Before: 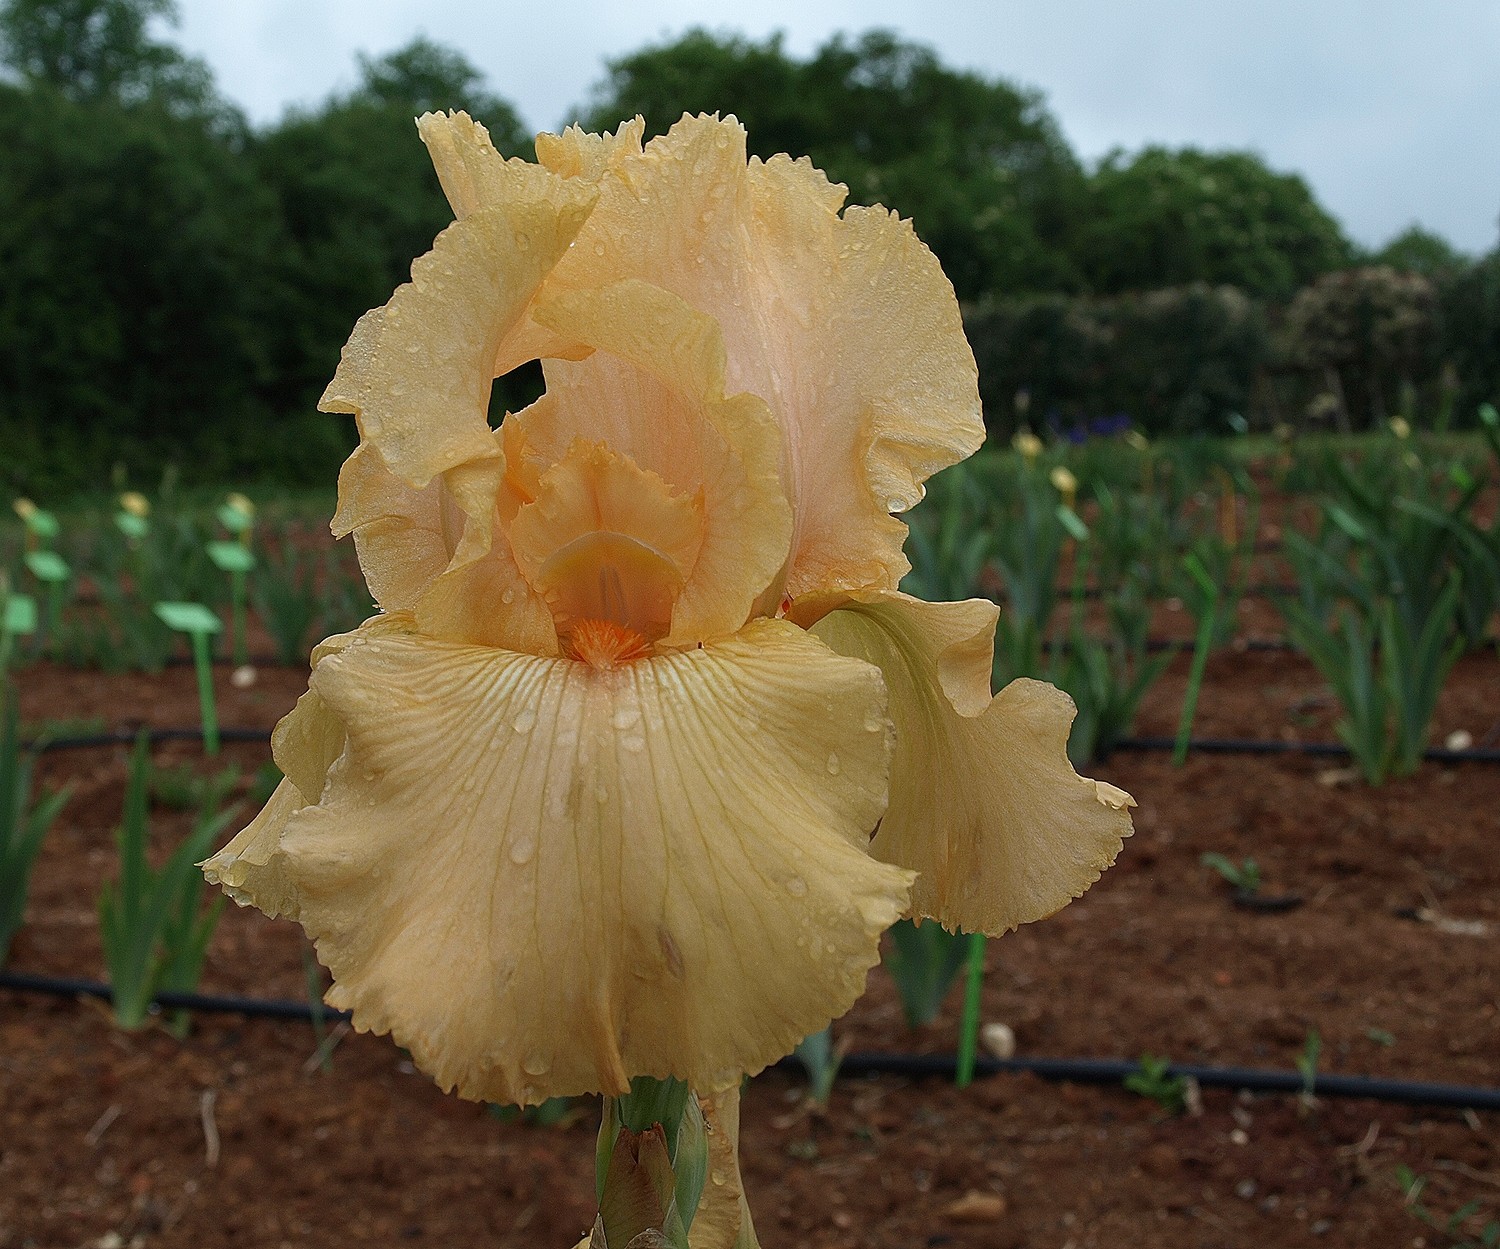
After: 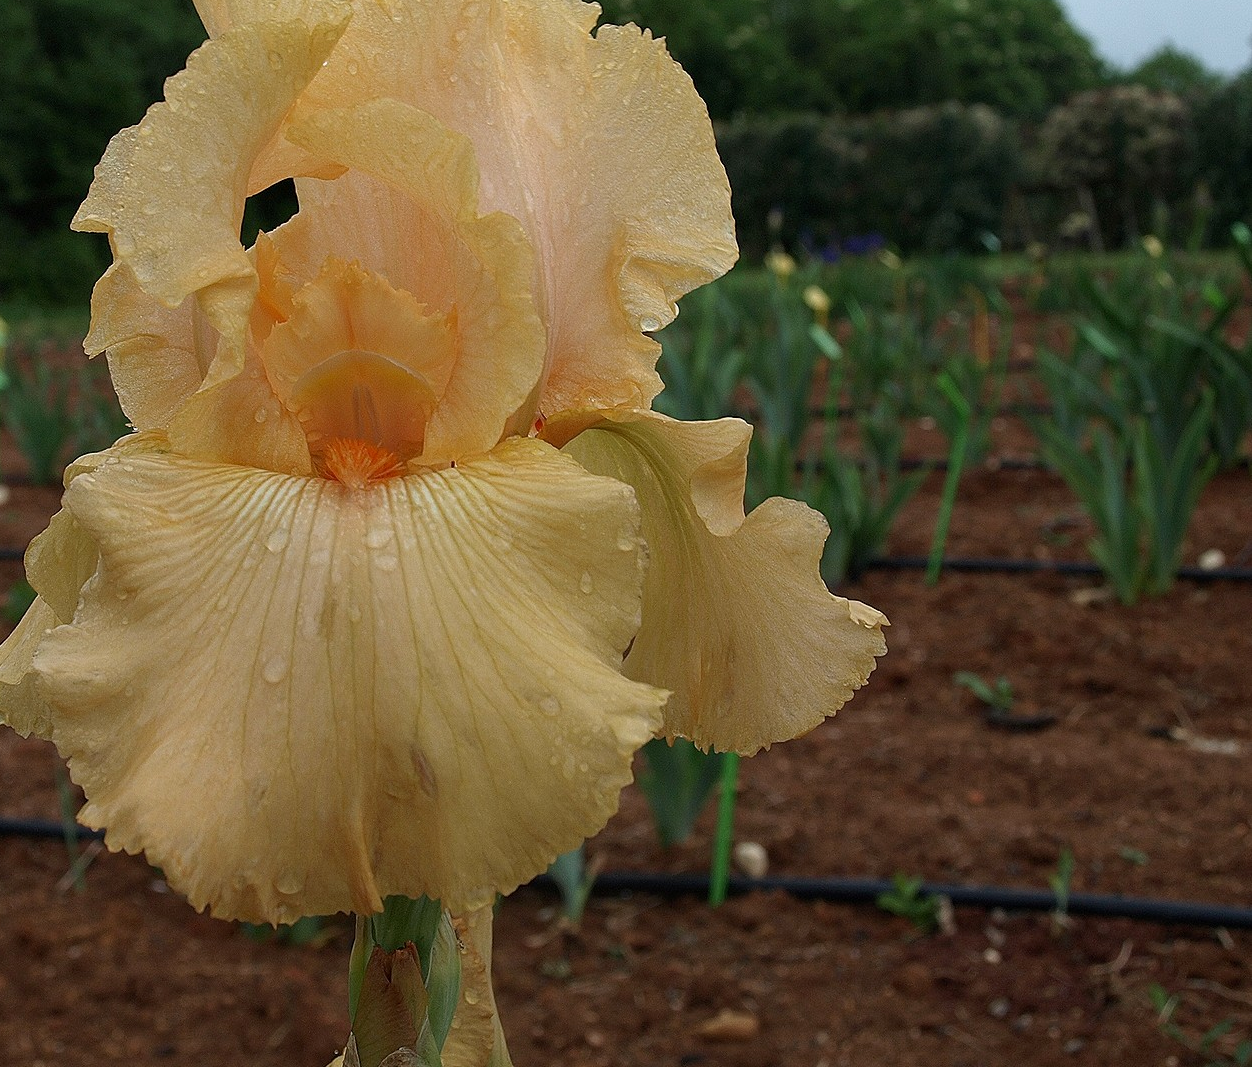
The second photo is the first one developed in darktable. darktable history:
exposure: black level correction 0.001, compensate highlight preservation false
crop: left 16.471%, top 14.525%
